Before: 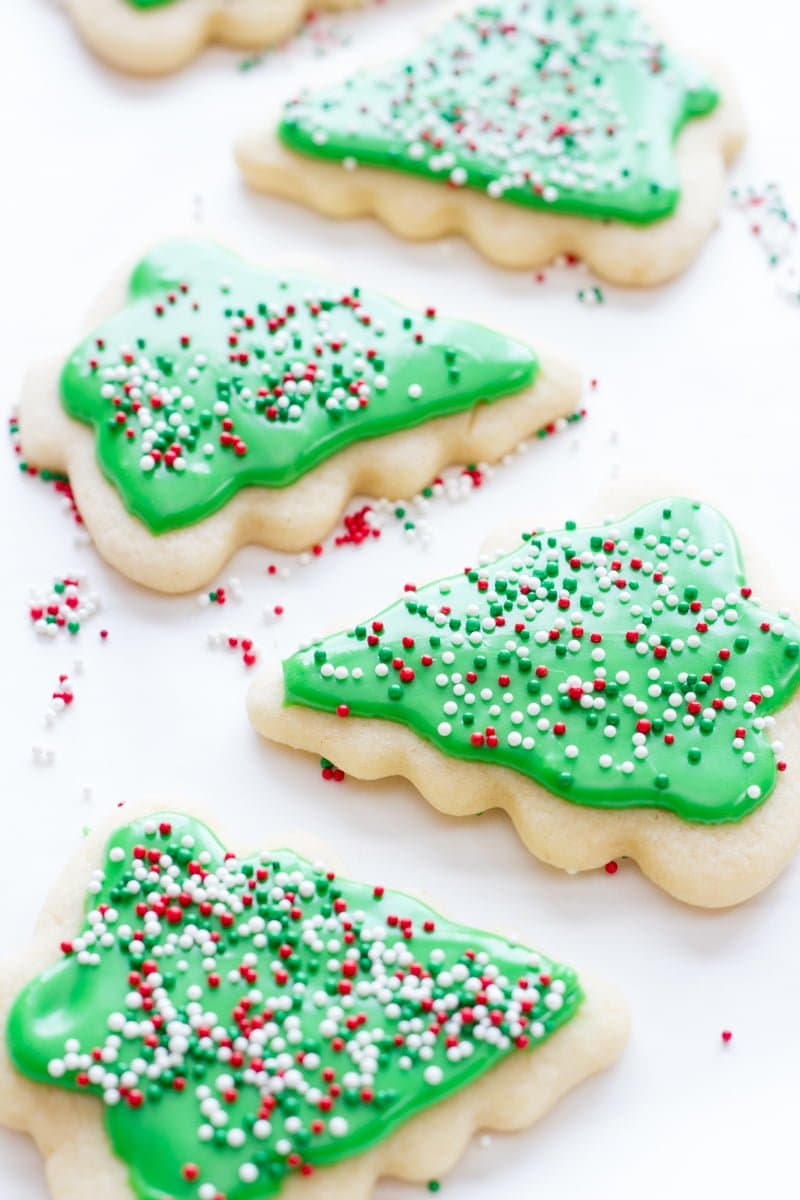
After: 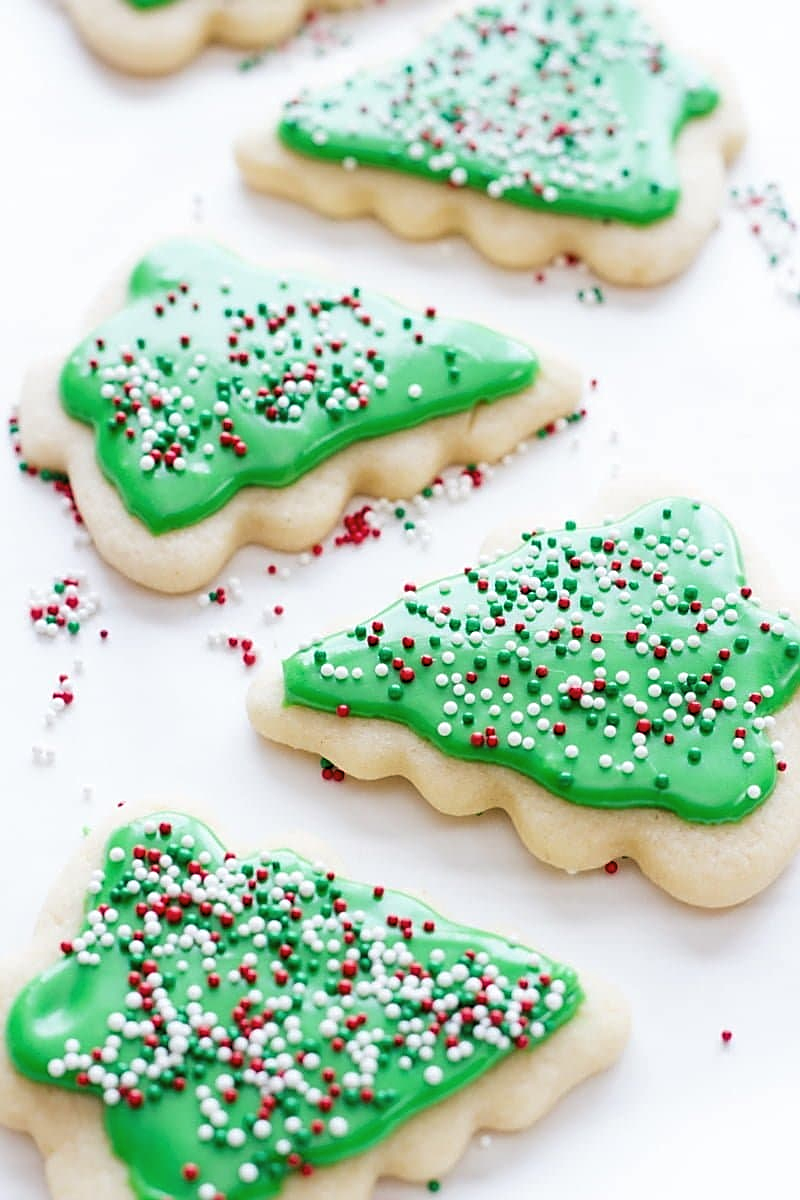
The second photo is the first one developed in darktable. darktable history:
sharpen: on, module defaults
levels: mode automatic, black 0.023%, white 99.97%, levels [0.062, 0.494, 0.925]
